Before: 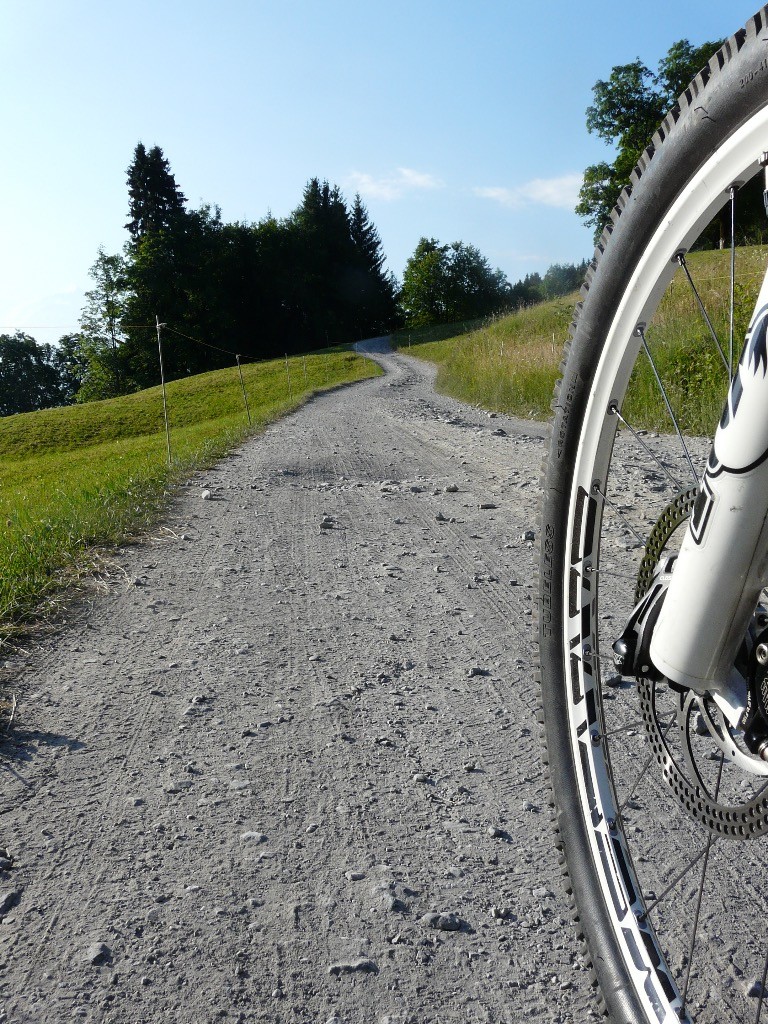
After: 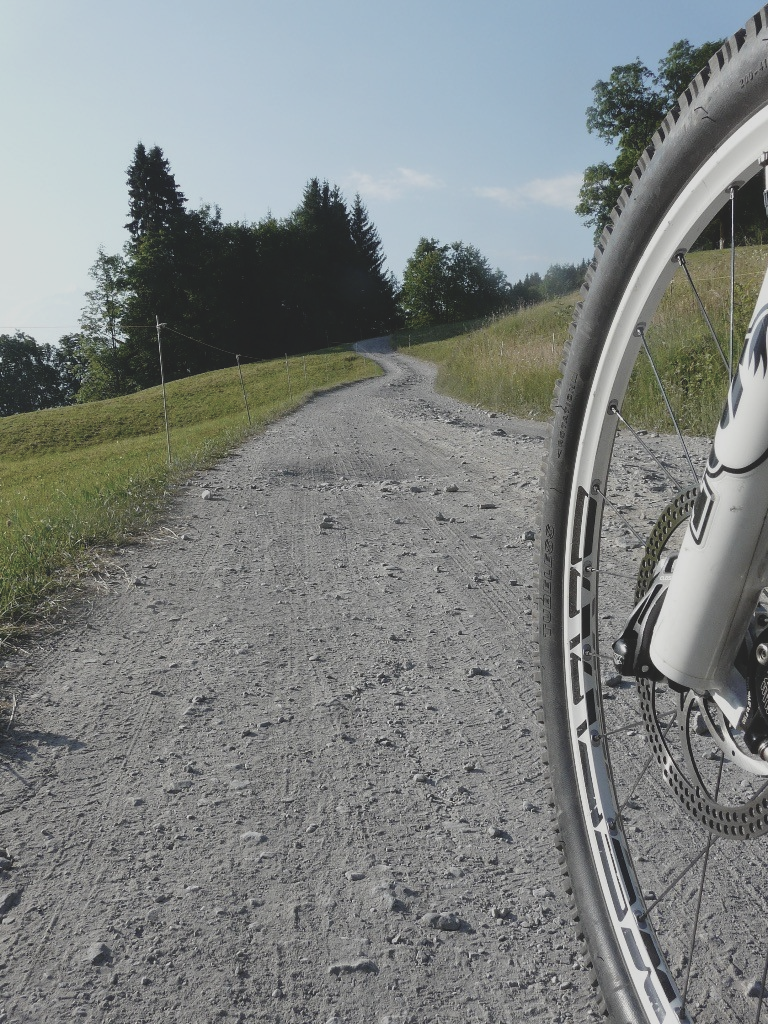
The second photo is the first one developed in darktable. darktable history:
contrast brightness saturation: contrast -0.259, saturation -0.444
